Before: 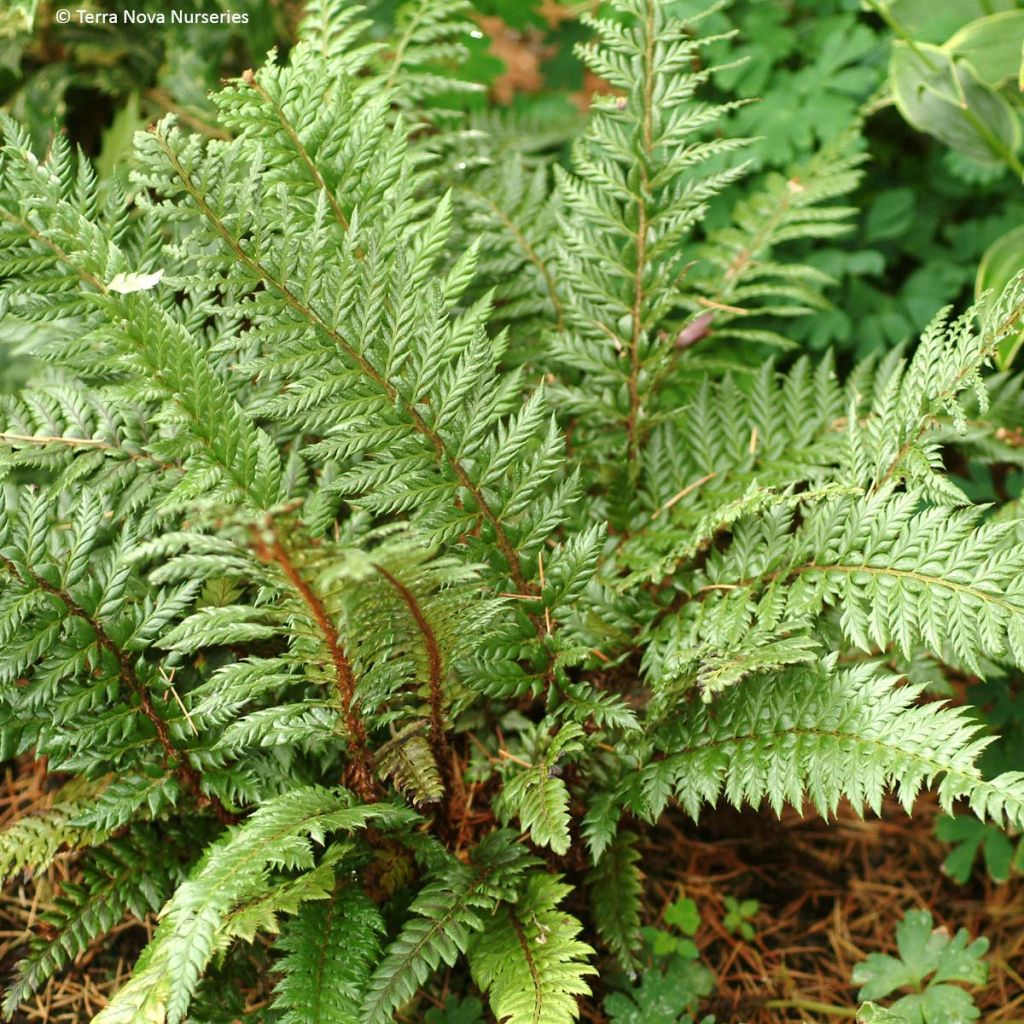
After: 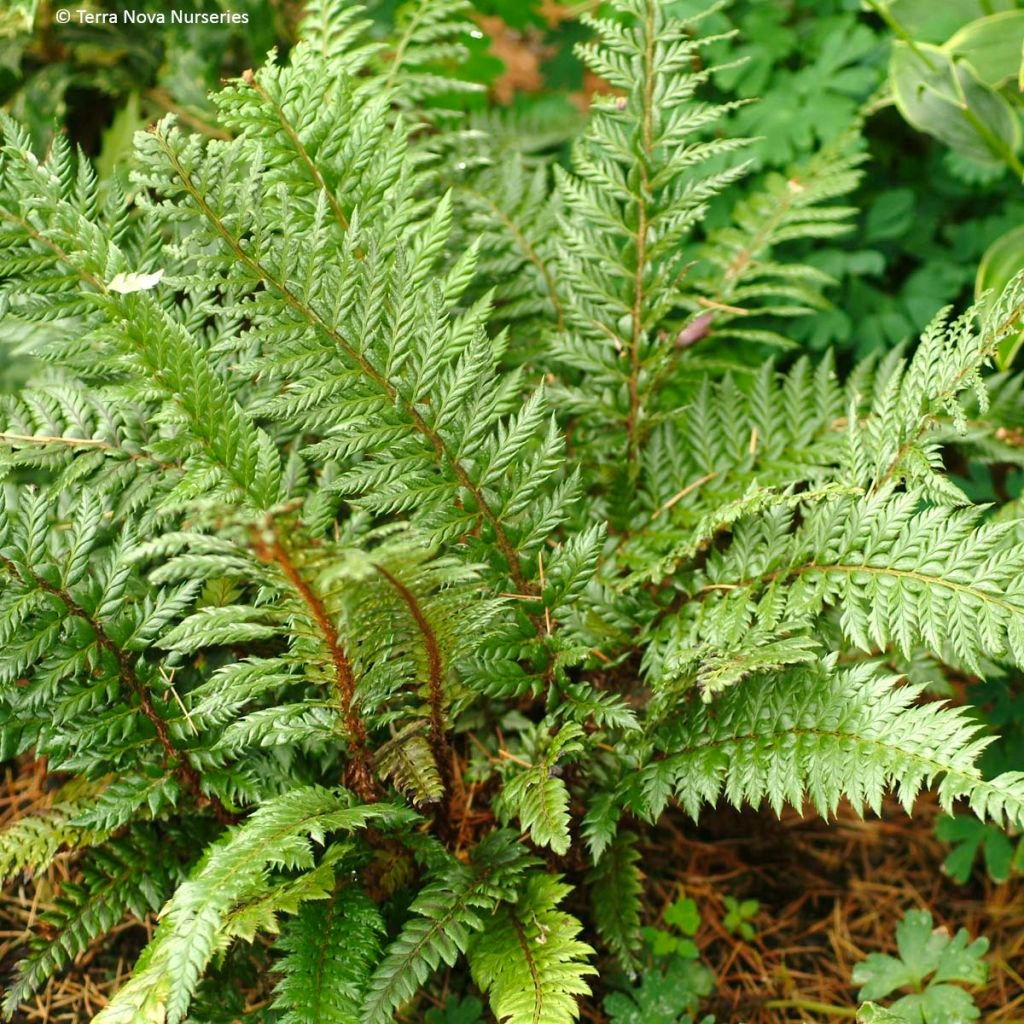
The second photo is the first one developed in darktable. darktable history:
color balance rgb: shadows lift › chroma 3.195%, shadows lift › hue 243.4°, perceptual saturation grading › global saturation 12%
